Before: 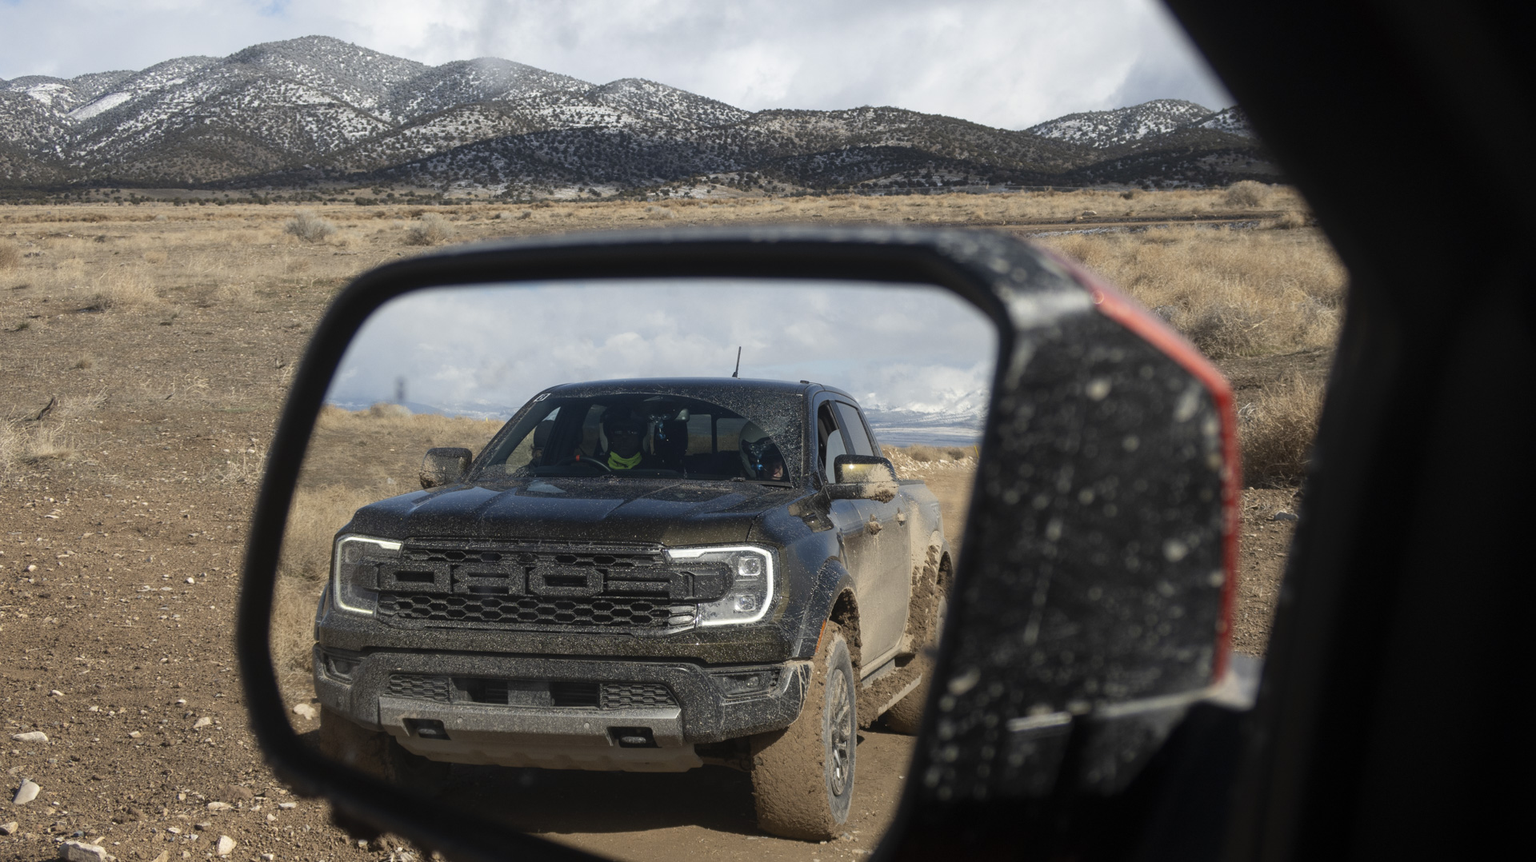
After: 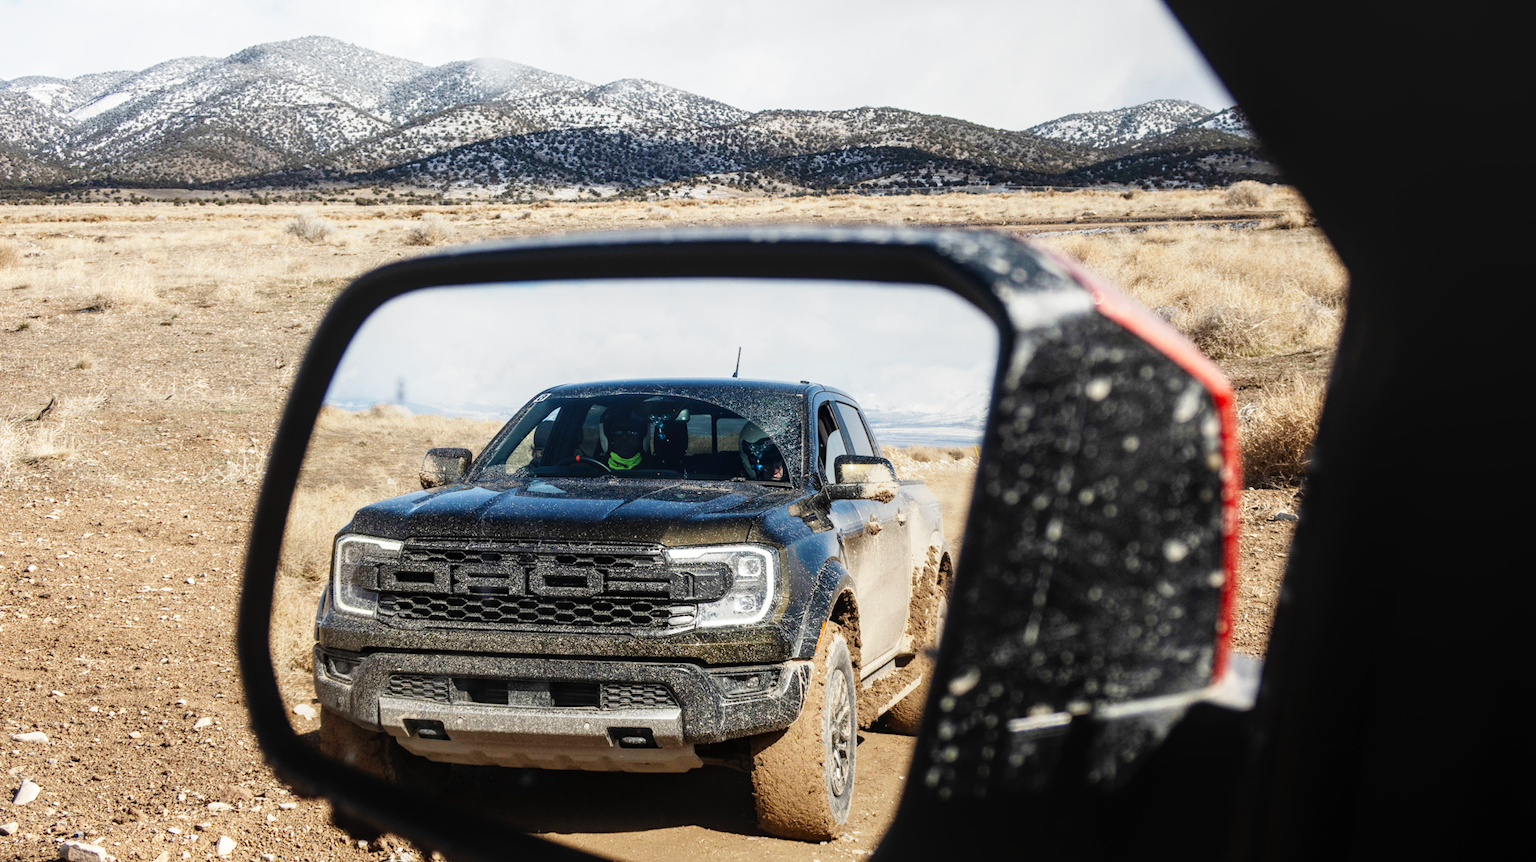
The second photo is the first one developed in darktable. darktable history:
base curve: curves: ch0 [(0, 0) (0, 0.001) (0.001, 0.001) (0.004, 0.002) (0.007, 0.004) (0.015, 0.013) (0.033, 0.045) (0.052, 0.096) (0.075, 0.17) (0.099, 0.241) (0.163, 0.42) (0.219, 0.55) (0.259, 0.616) (0.327, 0.722) (0.365, 0.765) (0.522, 0.873) (0.547, 0.881) (0.689, 0.919) (0.826, 0.952) (1, 1)], preserve colors none
local contrast: on, module defaults
